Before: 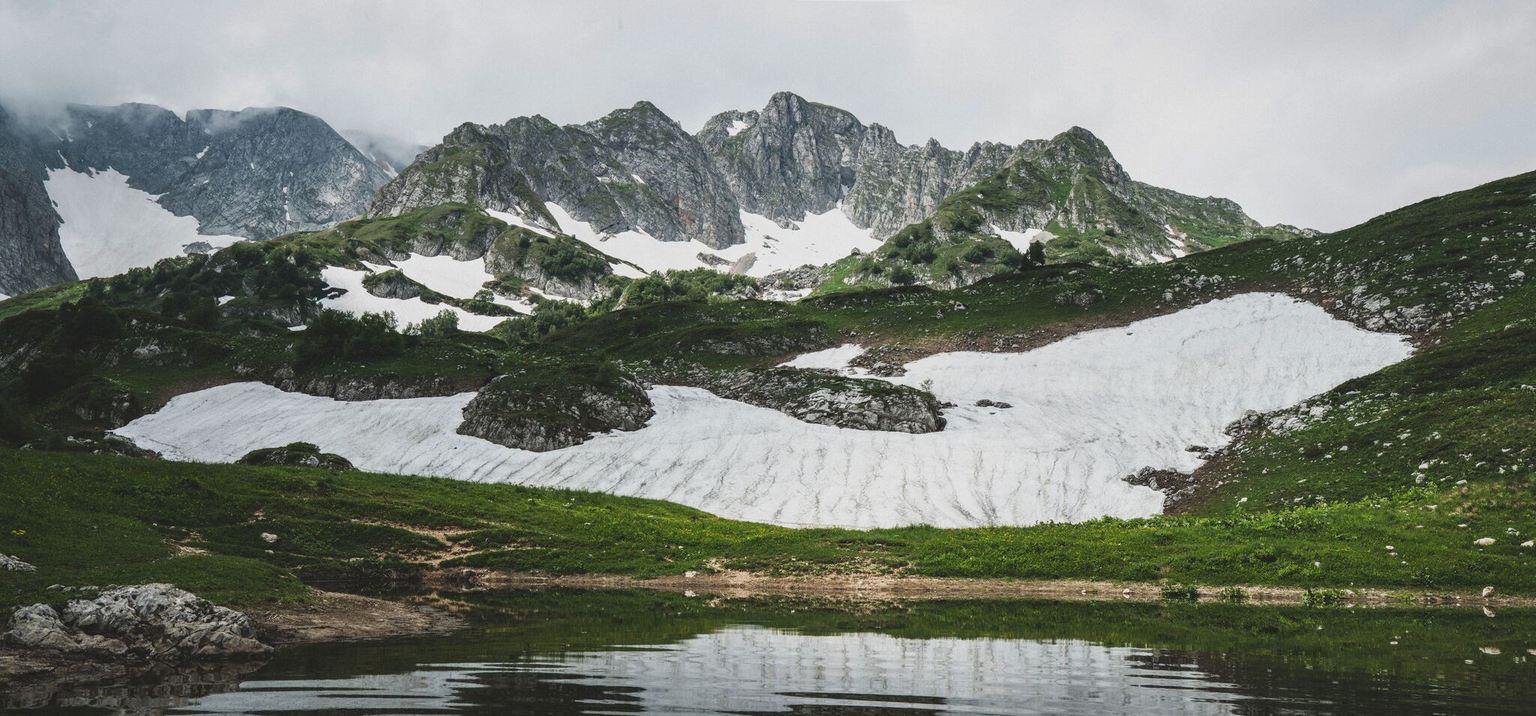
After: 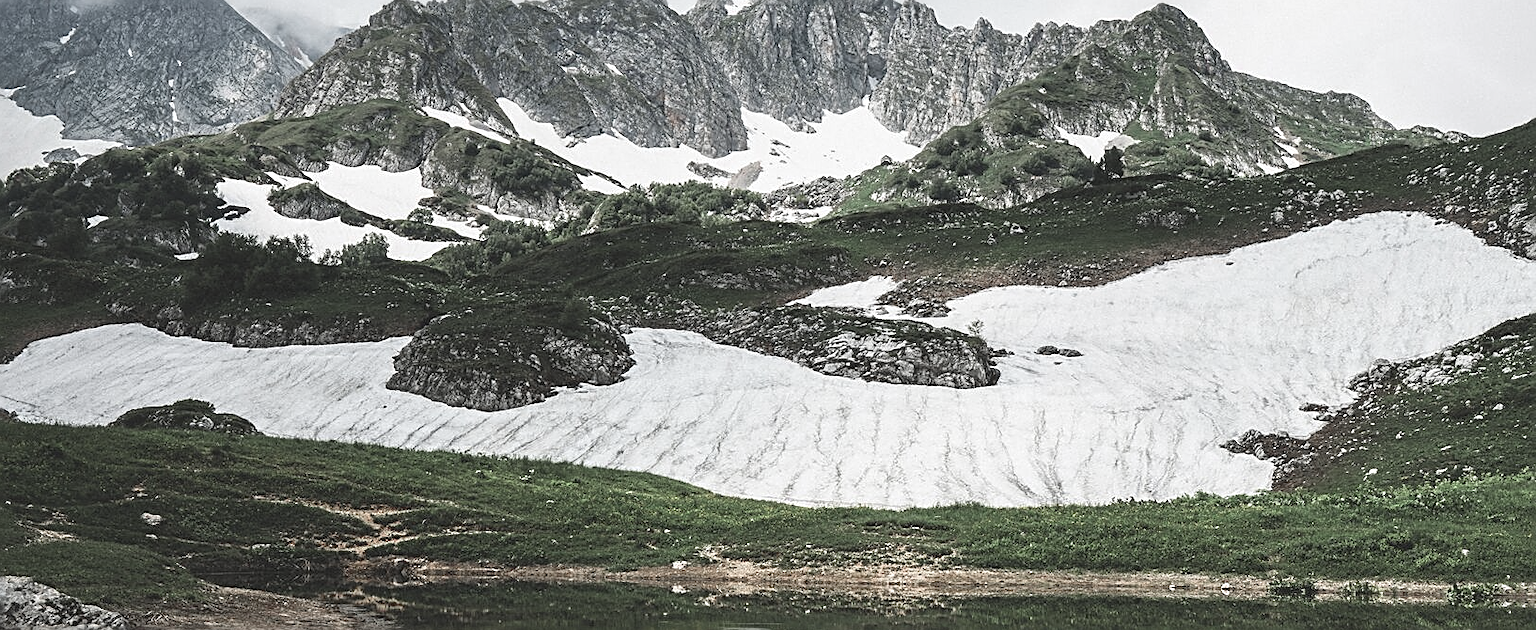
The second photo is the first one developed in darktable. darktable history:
sharpen: amount 0.748
color zones: curves: ch0 [(0, 0.466) (0.128, 0.466) (0.25, 0.5) (0.375, 0.456) (0.5, 0.5) (0.625, 0.5) (0.737, 0.652) (0.875, 0.5)]; ch1 [(0, 0.603) (0.125, 0.618) (0.261, 0.348) (0.372, 0.353) (0.497, 0.363) (0.611, 0.45) (0.731, 0.427) (0.875, 0.518) (0.998, 0.652)]; ch2 [(0, 0.559) (0.125, 0.451) (0.253, 0.564) (0.37, 0.578) (0.5, 0.466) (0.625, 0.471) (0.731, 0.471) (0.88, 0.485)]
crop: left 9.691%, top 17.283%, right 10.516%, bottom 12.4%
exposure: exposure 0.357 EV, compensate highlight preservation false
contrast brightness saturation: contrast -0.044, saturation -0.397
